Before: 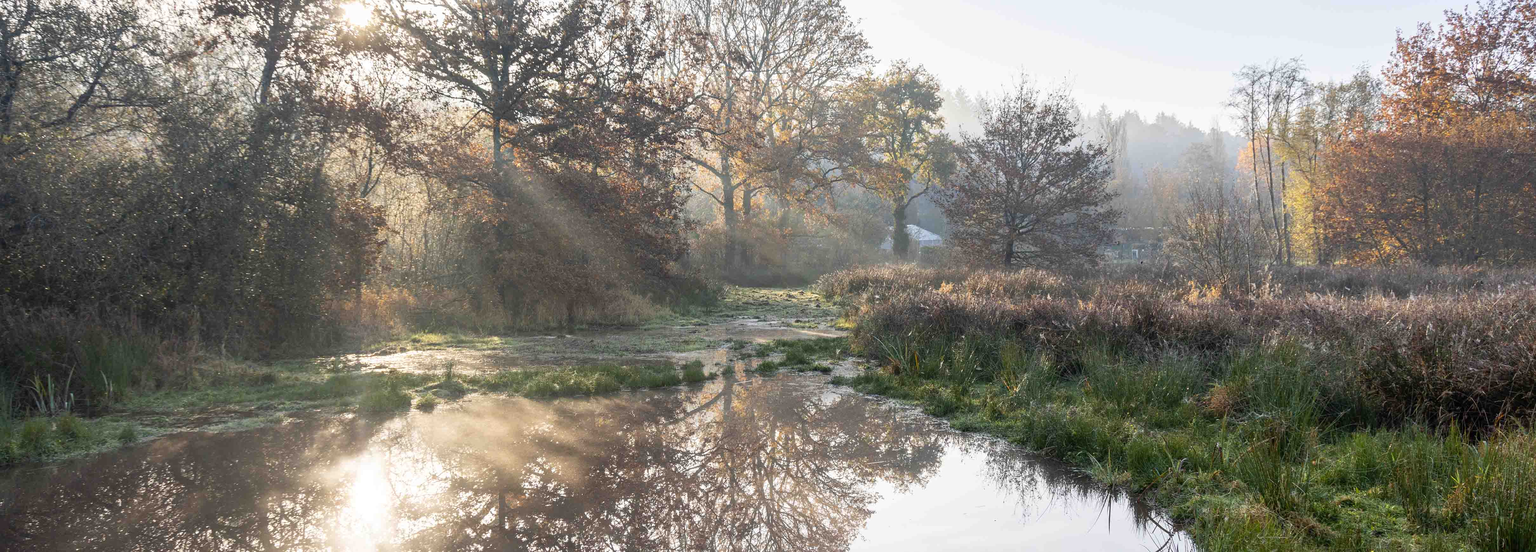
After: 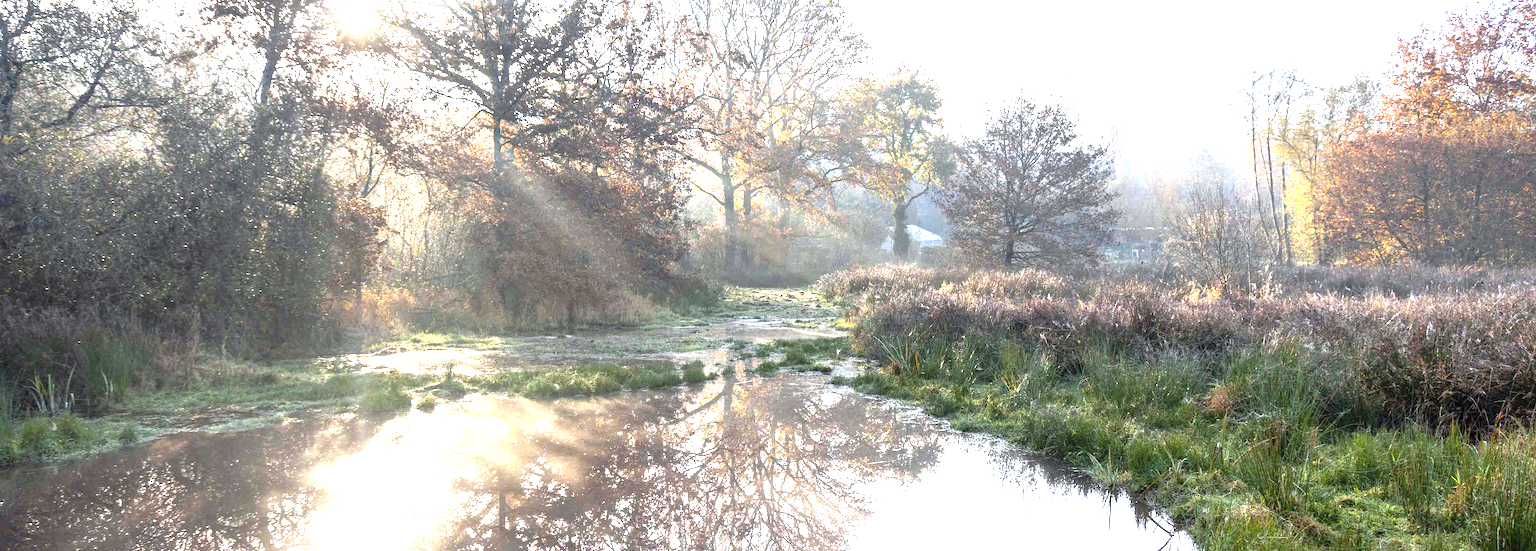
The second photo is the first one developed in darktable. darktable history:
white balance: red 0.976, blue 1.04
exposure: exposure 1.223 EV, compensate highlight preservation false
